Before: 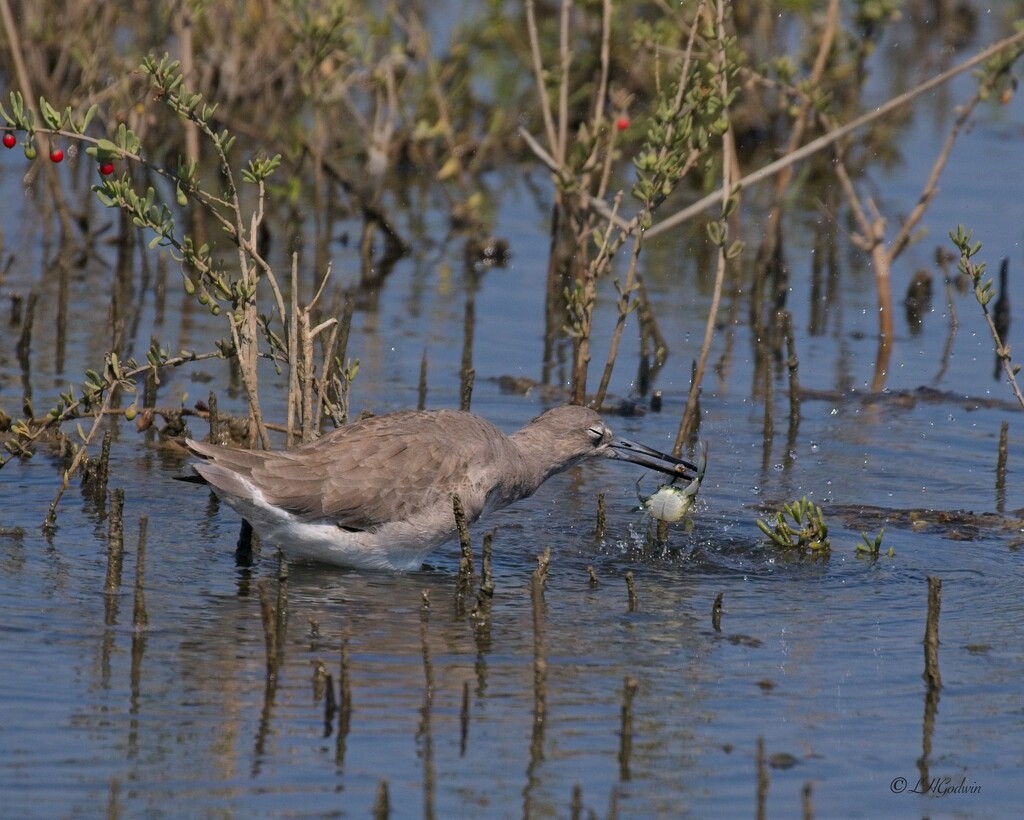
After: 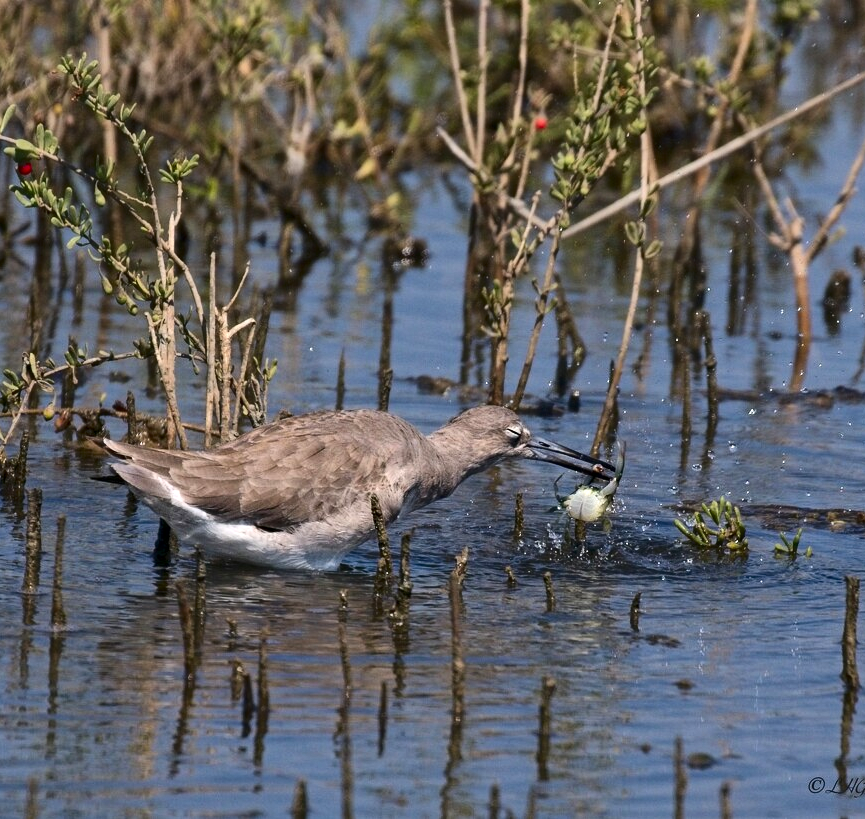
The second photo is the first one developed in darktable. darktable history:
crop: left 8.02%, right 7.434%
exposure: black level correction 0, exposure 0.697 EV, compensate exposure bias true, compensate highlight preservation false
tone curve: curves: ch0 [(0, 0) (0.003, 0) (0.011, 0) (0.025, 0) (0.044, 0.006) (0.069, 0.024) (0.1, 0.038) (0.136, 0.052) (0.177, 0.08) (0.224, 0.112) (0.277, 0.145) (0.335, 0.206) (0.399, 0.284) (0.468, 0.372) (0.543, 0.477) (0.623, 0.593) (0.709, 0.717) (0.801, 0.815) (0.898, 0.92) (1, 1)], color space Lab, independent channels, preserve colors none
